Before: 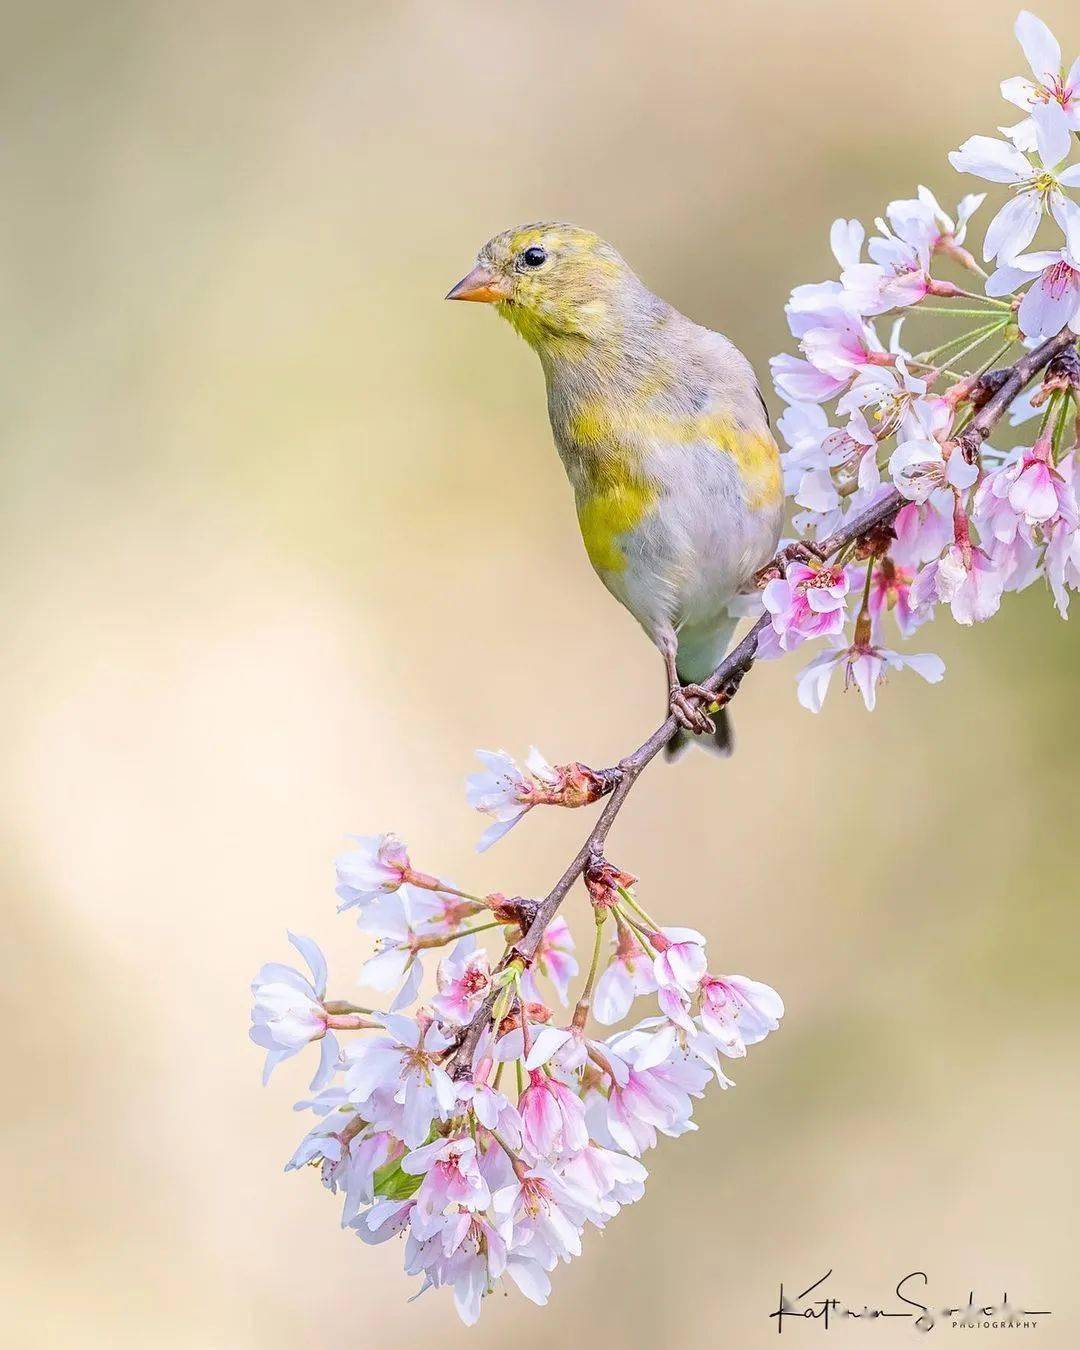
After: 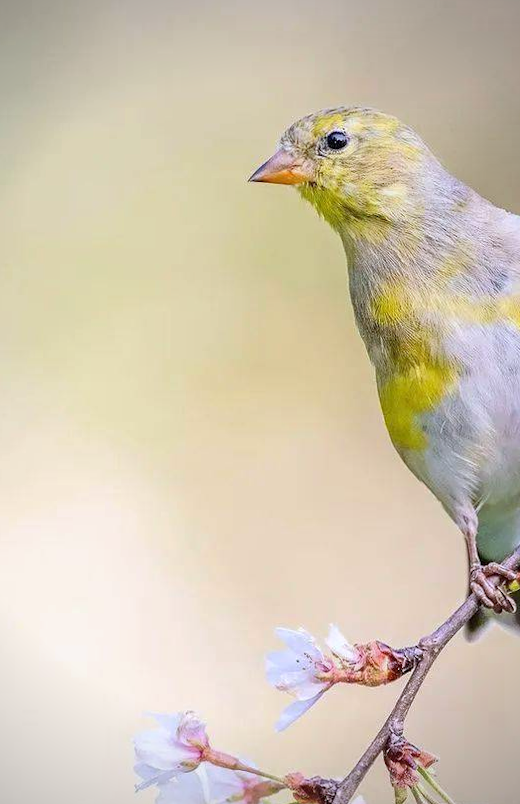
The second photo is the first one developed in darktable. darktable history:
white balance: red 0.98, blue 1.034
vignetting: on, module defaults
rotate and perspective: rotation 0.226°, lens shift (vertical) -0.042, crop left 0.023, crop right 0.982, crop top 0.006, crop bottom 0.994
crop: left 17.835%, top 7.675%, right 32.881%, bottom 32.213%
